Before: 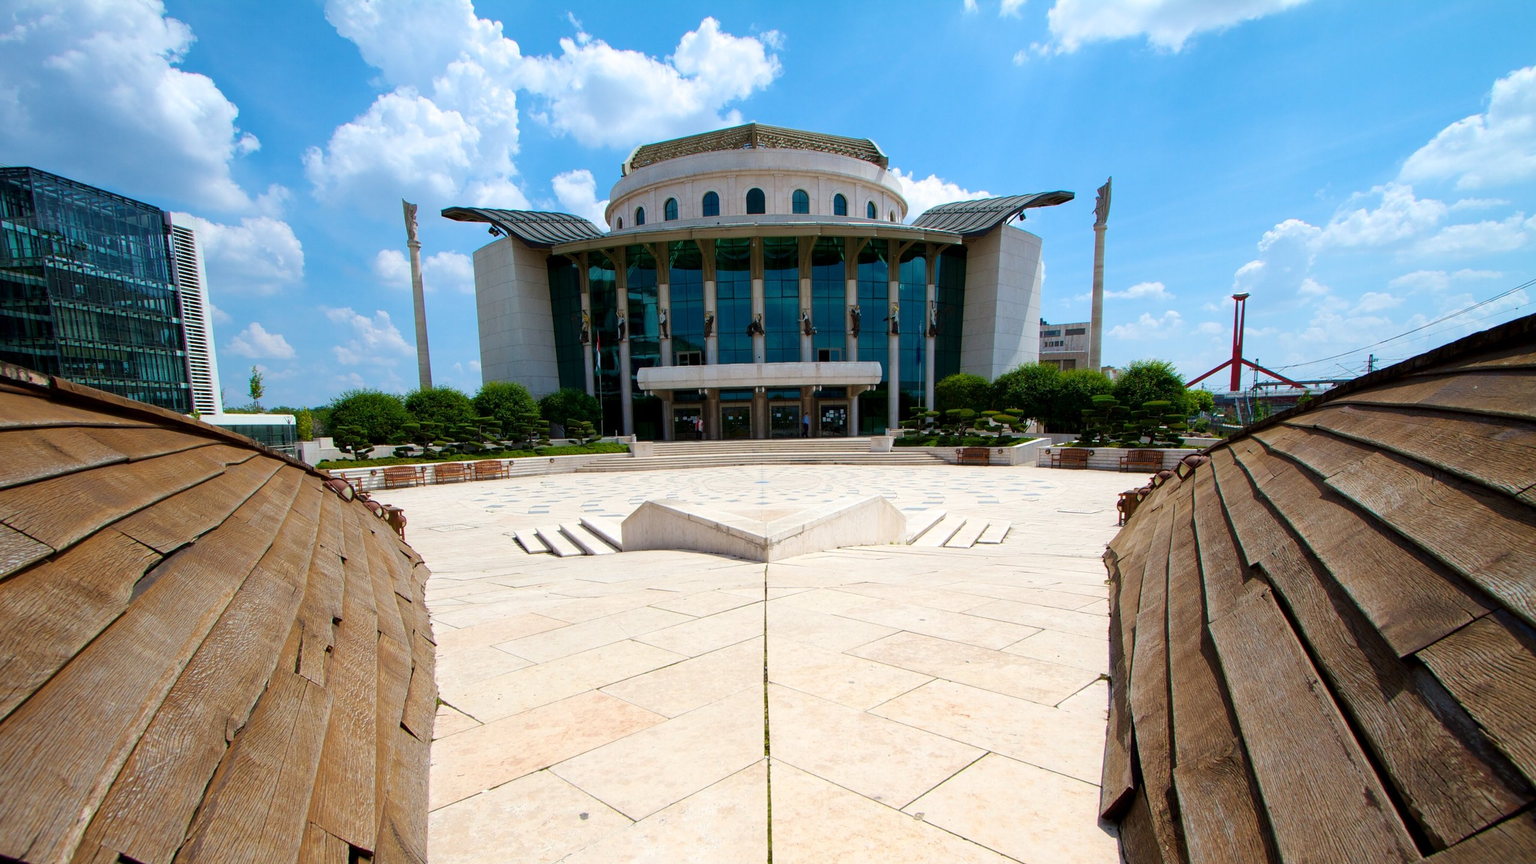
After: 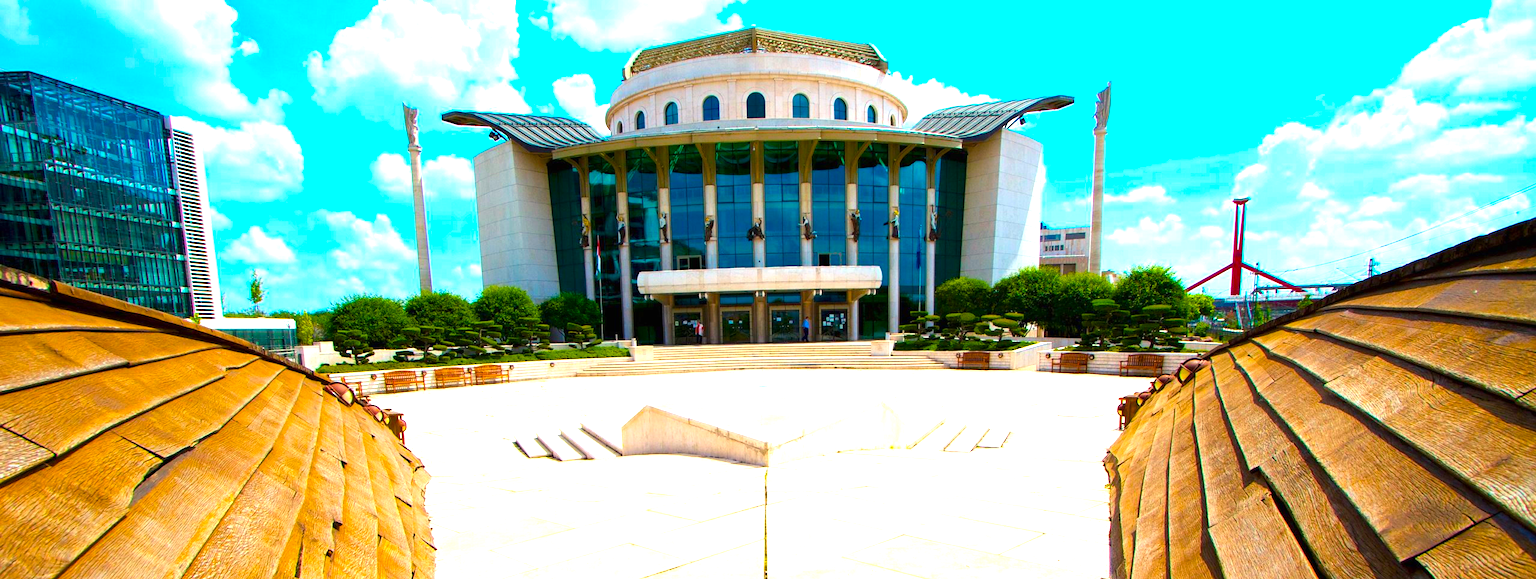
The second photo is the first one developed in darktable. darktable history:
color balance rgb: power › hue 309.6°, highlights gain › chroma 3.038%, highlights gain › hue 77.58°, linear chroma grading › global chroma 33.294%, perceptual saturation grading › global saturation 30.363%, global vibrance 20%
crop: top 11.165%, bottom 21.735%
exposure: black level correction 0, exposure 1.291 EV, compensate highlight preservation false
